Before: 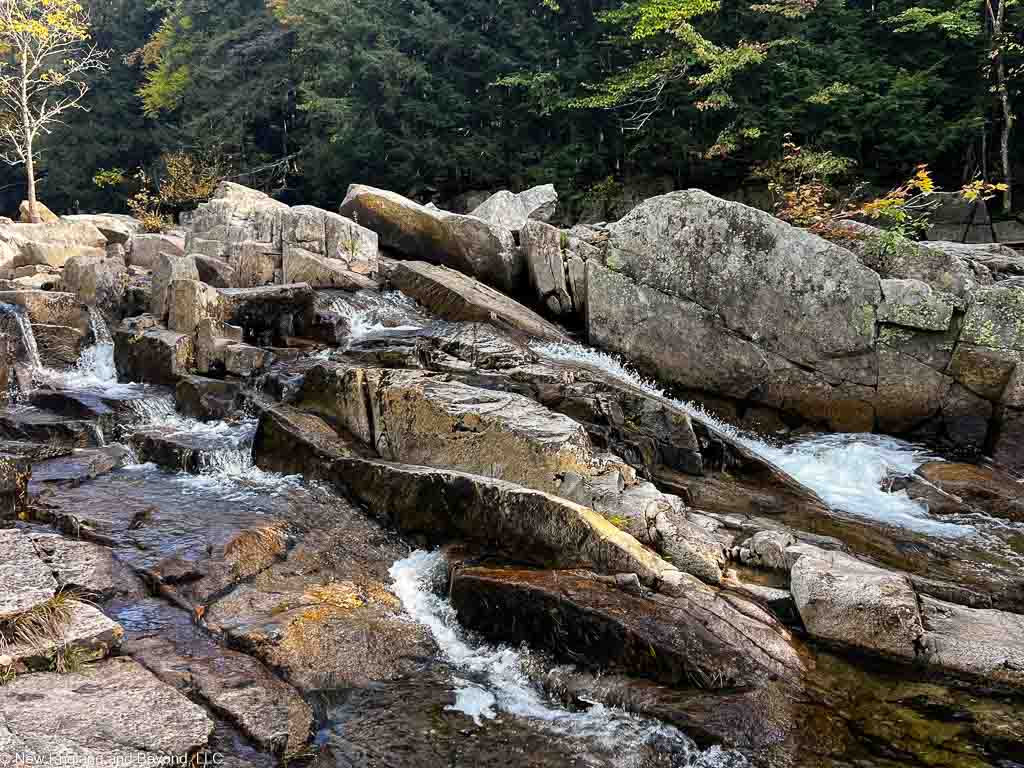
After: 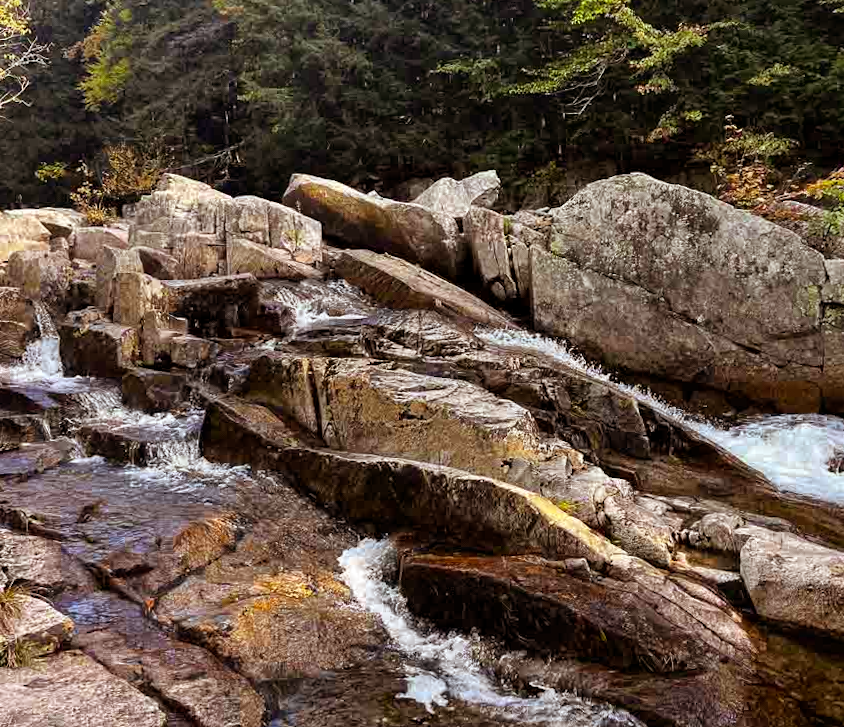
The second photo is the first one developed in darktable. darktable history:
crop and rotate: angle 1°, left 4.281%, top 0.642%, right 11.383%, bottom 2.486%
rgb levels: mode RGB, independent channels, levels [[0, 0.5, 1], [0, 0.521, 1], [0, 0.536, 1]]
